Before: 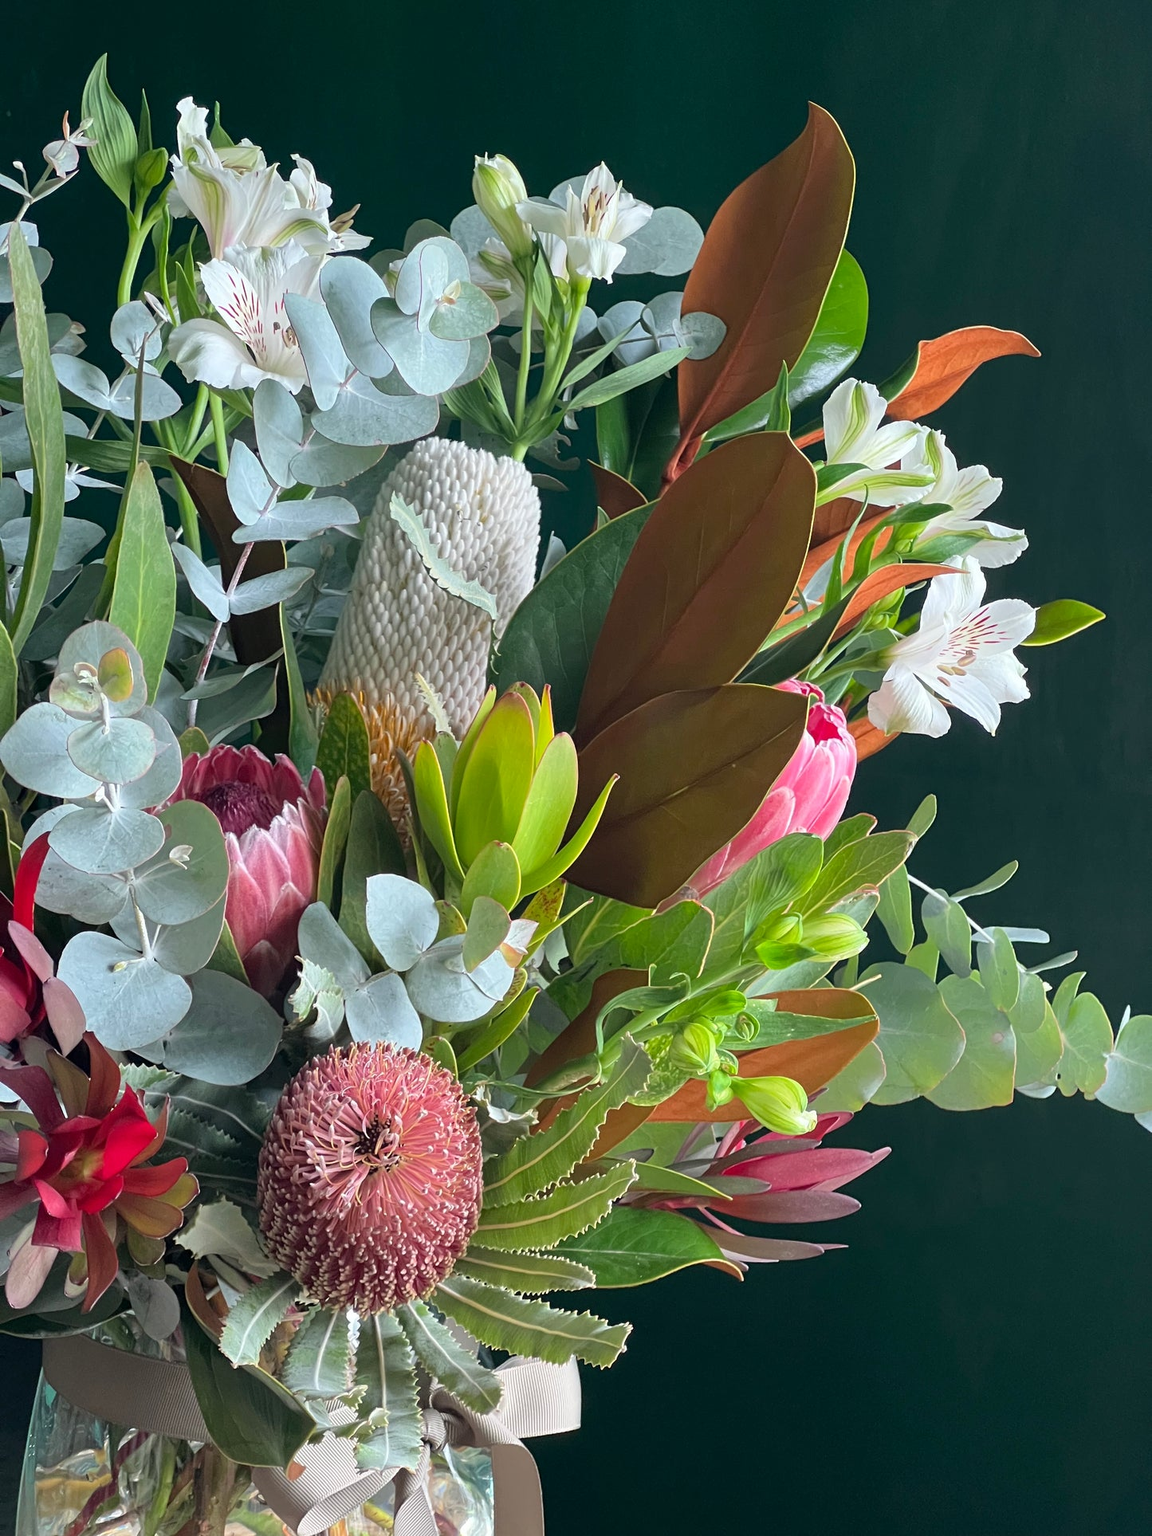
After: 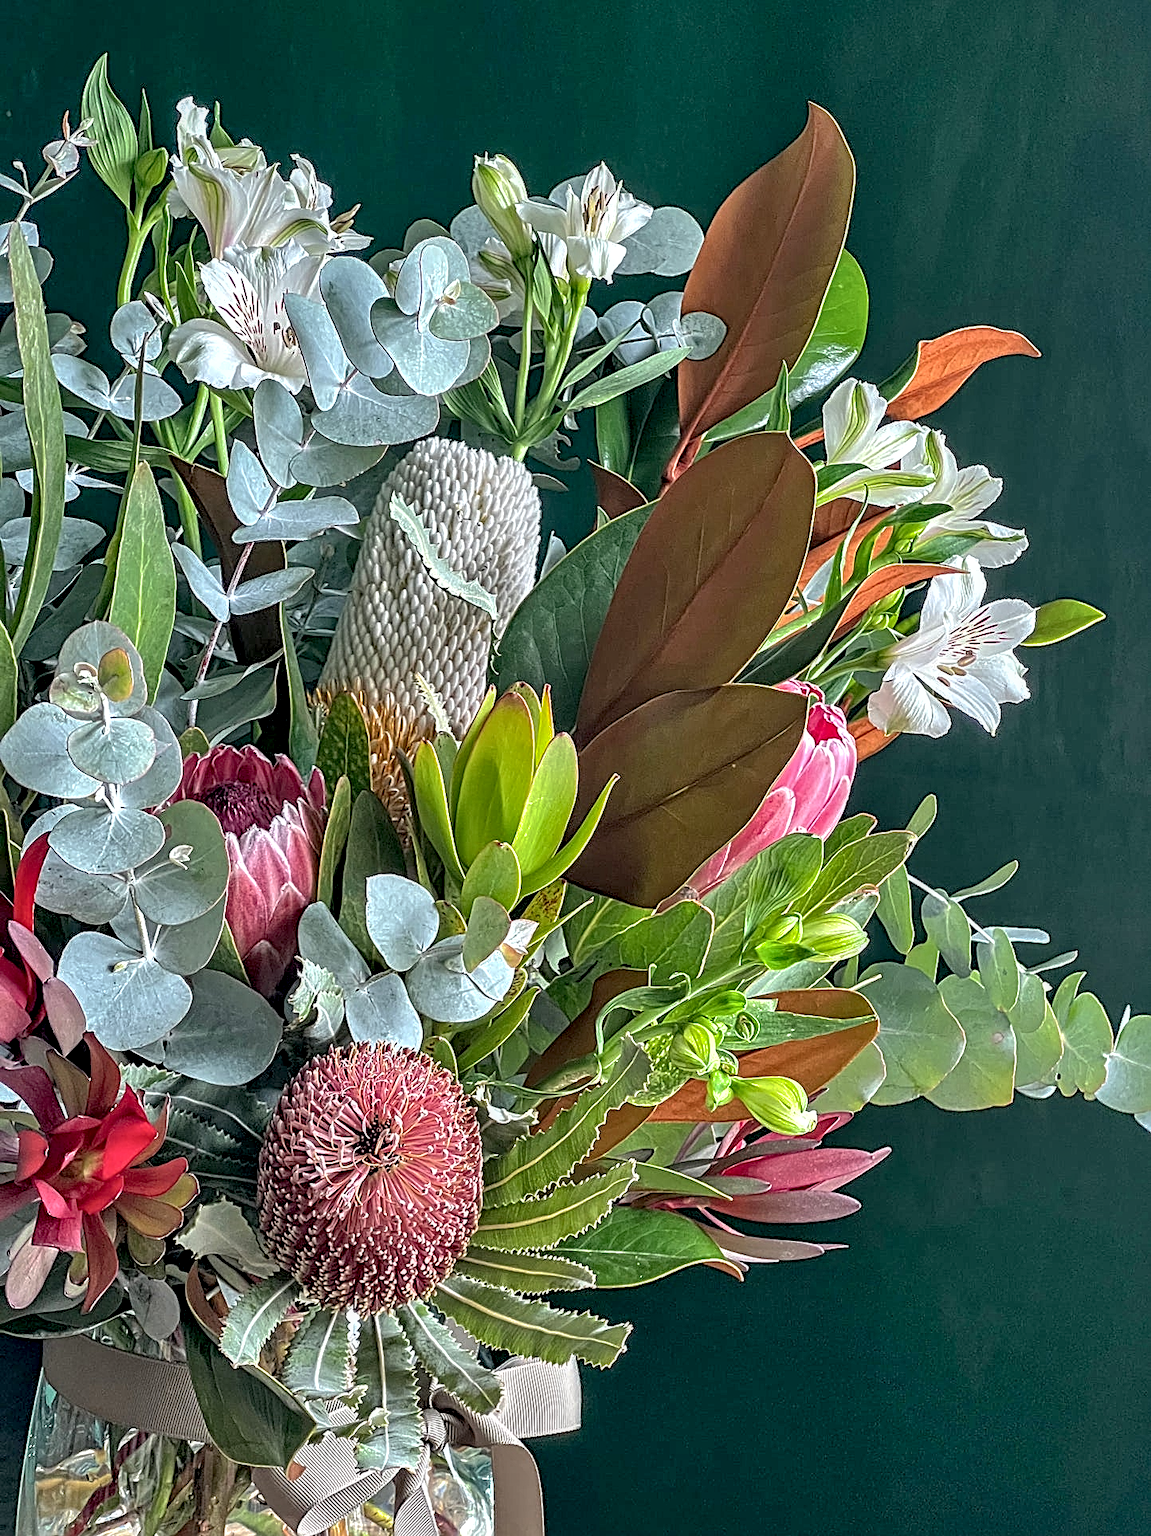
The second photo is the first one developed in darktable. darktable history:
shadows and highlights: on, module defaults
local contrast: on, module defaults
contrast equalizer: octaves 7, y [[0.5, 0.542, 0.583, 0.625, 0.667, 0.708], [0.5 ×6], [0.5 ×6], [0 ×6], [0 ×6]]
sharpen: amount 0.55
